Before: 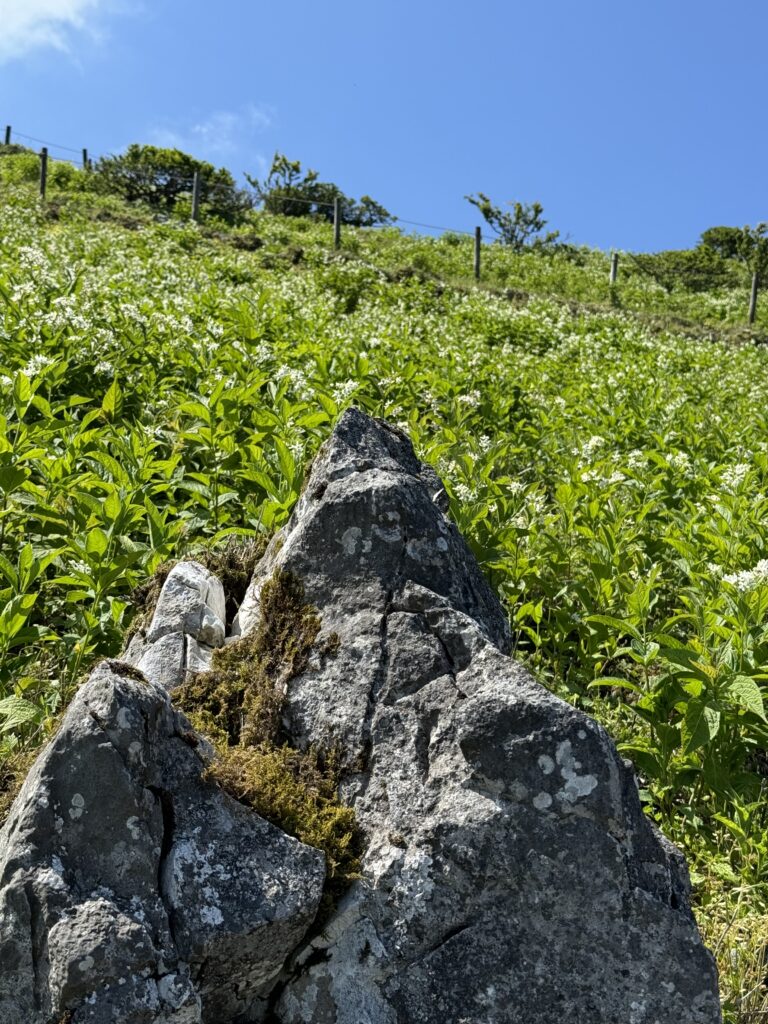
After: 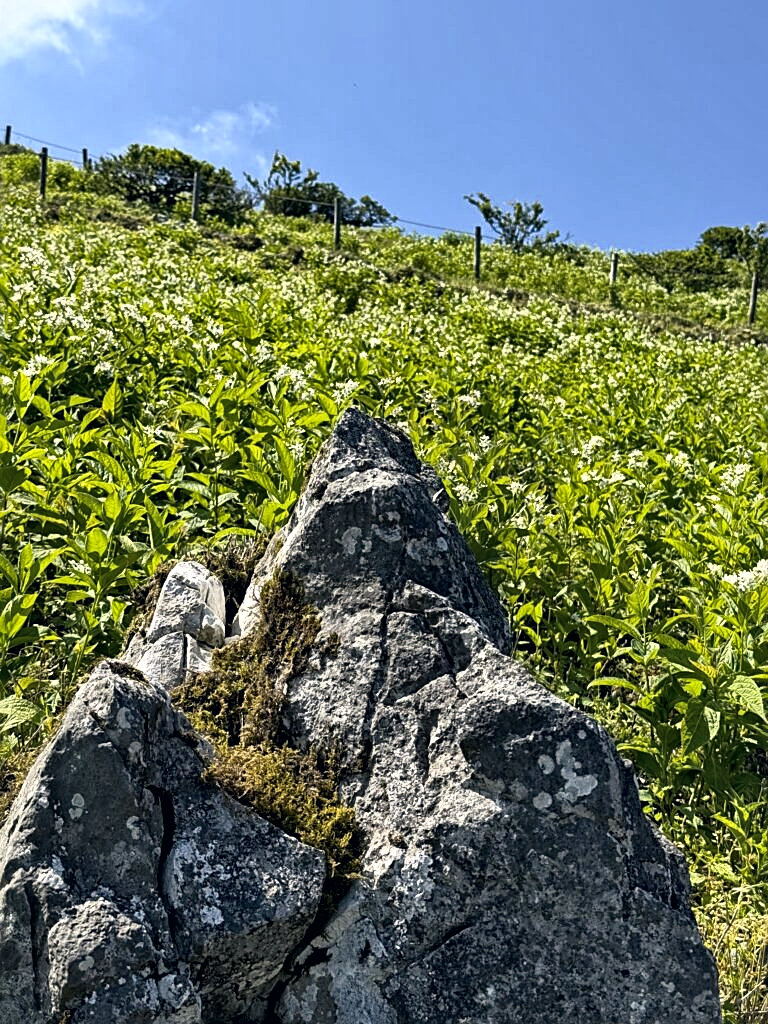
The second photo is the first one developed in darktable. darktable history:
sharpen: on, module defaults
local contrast: mode bilateral grid, contrast 20, coarseness 20, detail 150%, midtone range 0.2
color balance rgb: perceptual saturation grading › global saturation 20%, global vibrance 20%
base curve: curves: ch0 [(0, 0) (0.257, 0.25) (0.482, 0.586) (0.757, 0.871) (1, 1)]
color correction: highlights a* 2.75, highlights b* 5, shadows a* -2.04, shadows b* -4.84, saturation 0.8
